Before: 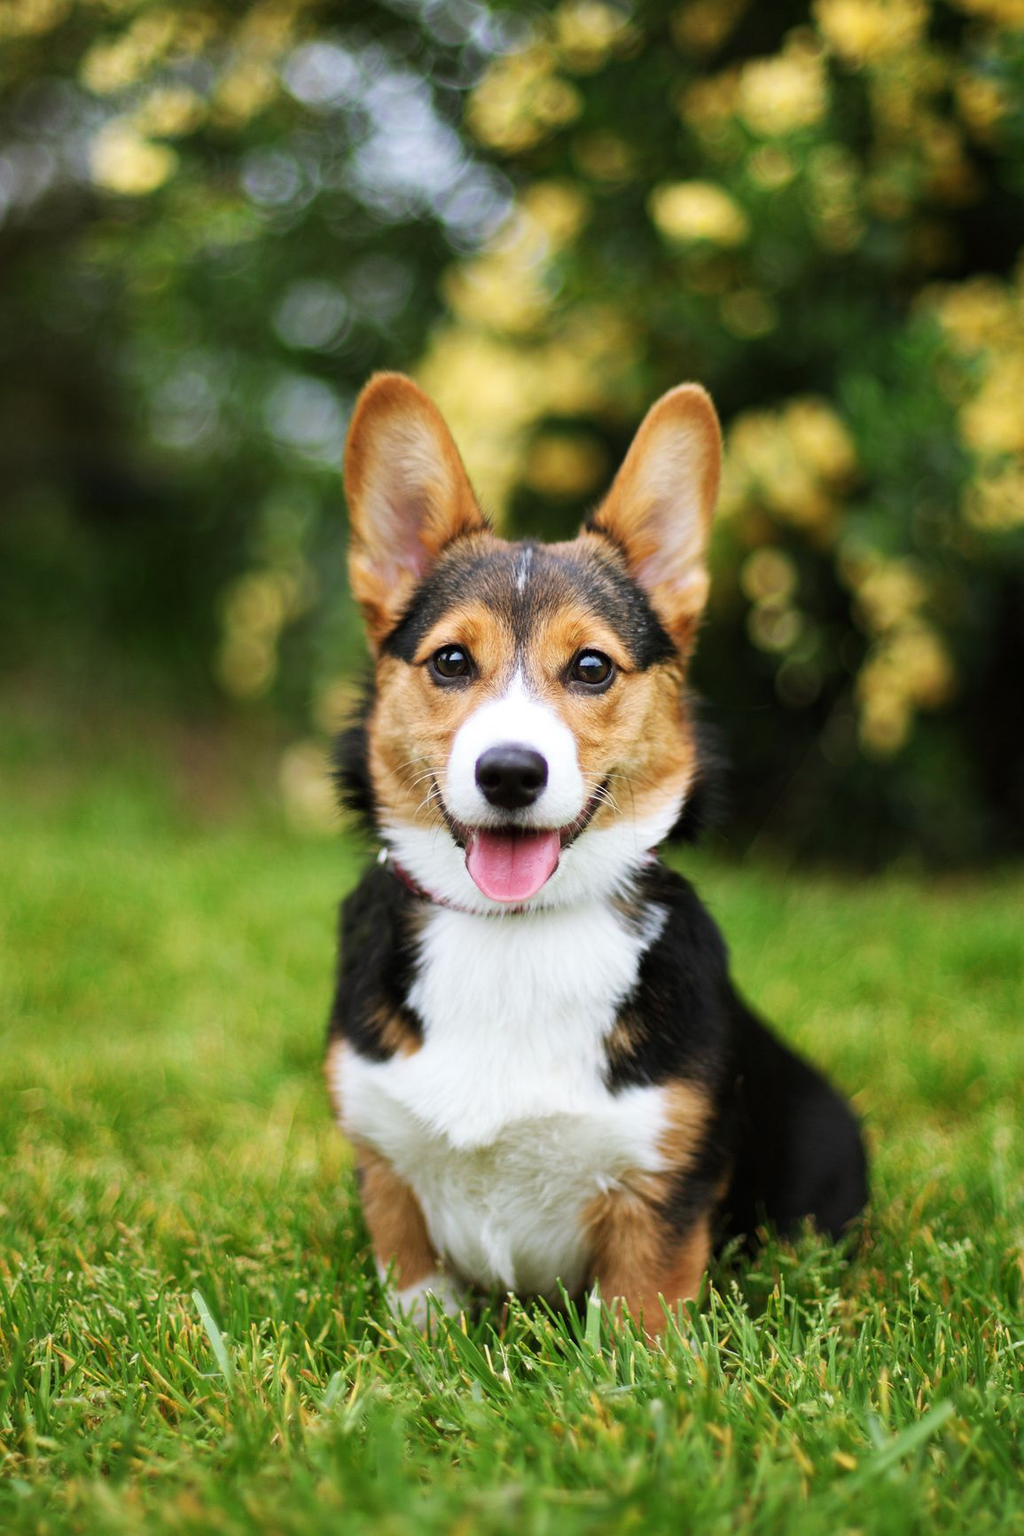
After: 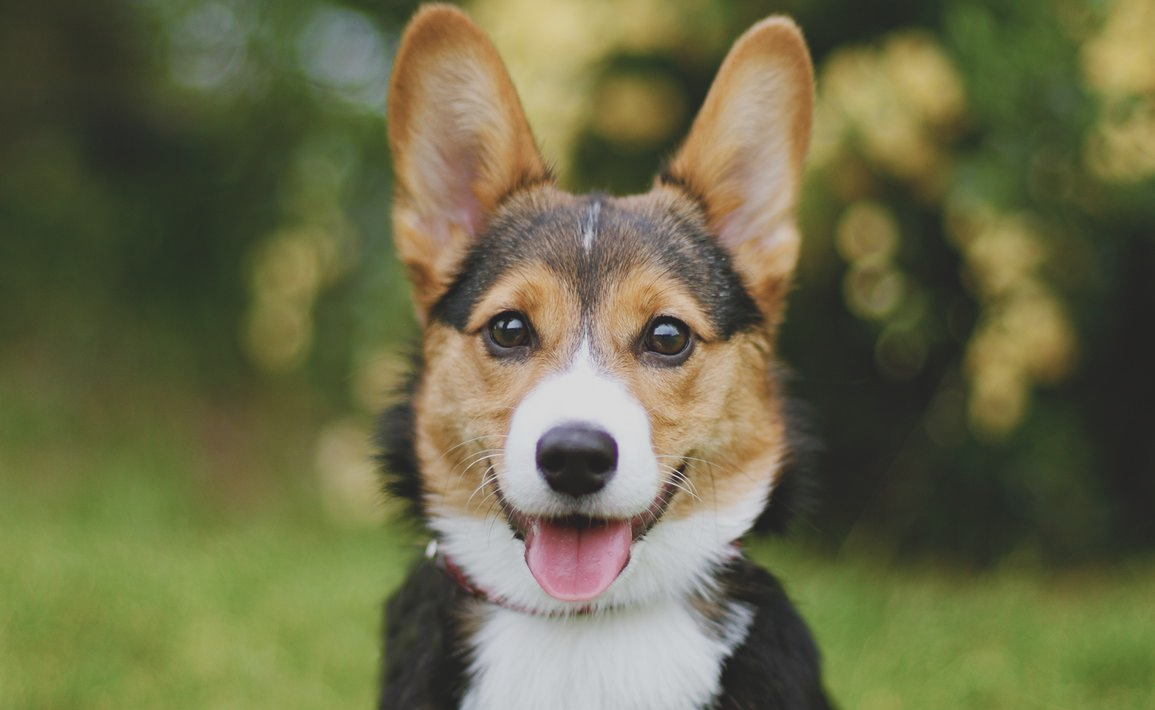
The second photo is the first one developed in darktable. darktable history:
crop and rotate: top 24.035%, bottom 34.927%
contrast brightness saturation: contrast -0.266, saturation -0.428
haze removal: compatibility mode true, adaptive false
color balance rgb: perceptual saturation grading › global saturation 15.227%, perceptual saturation grading › highlights -19.342%, perceptual saturation grading › shadows 20.182%, global vibrance 20%
